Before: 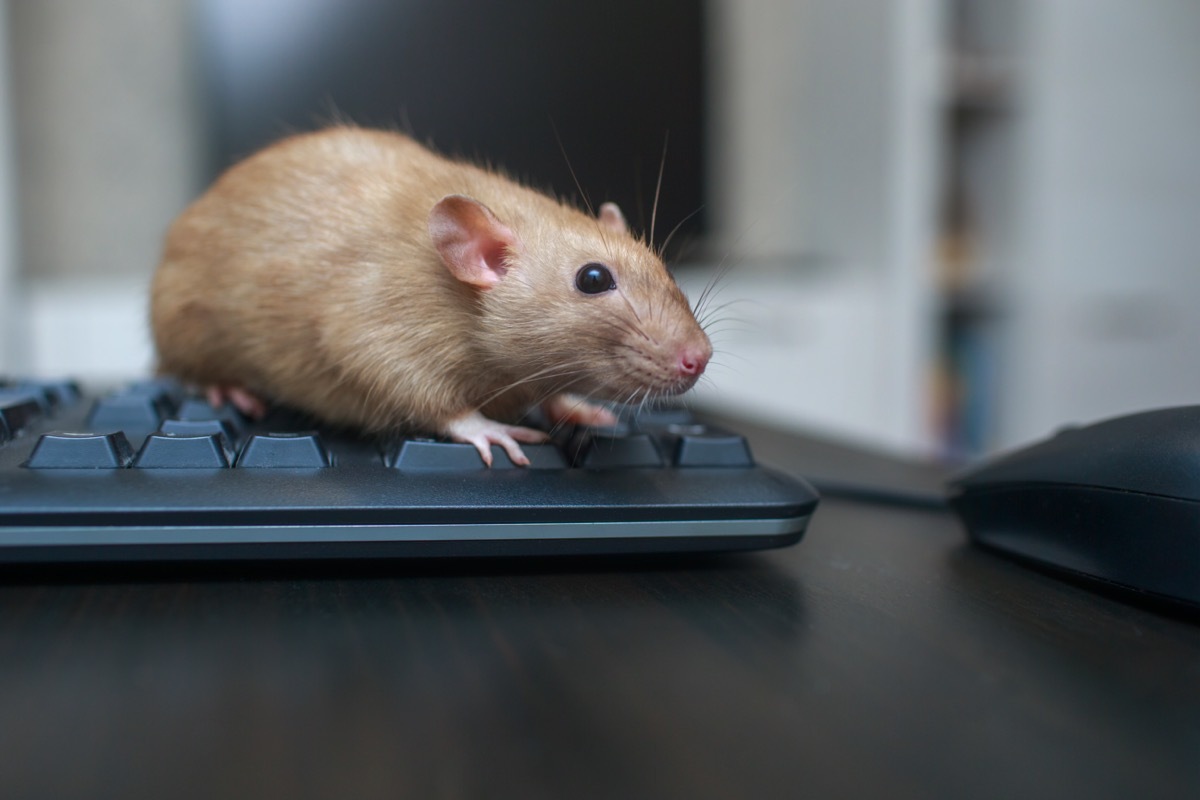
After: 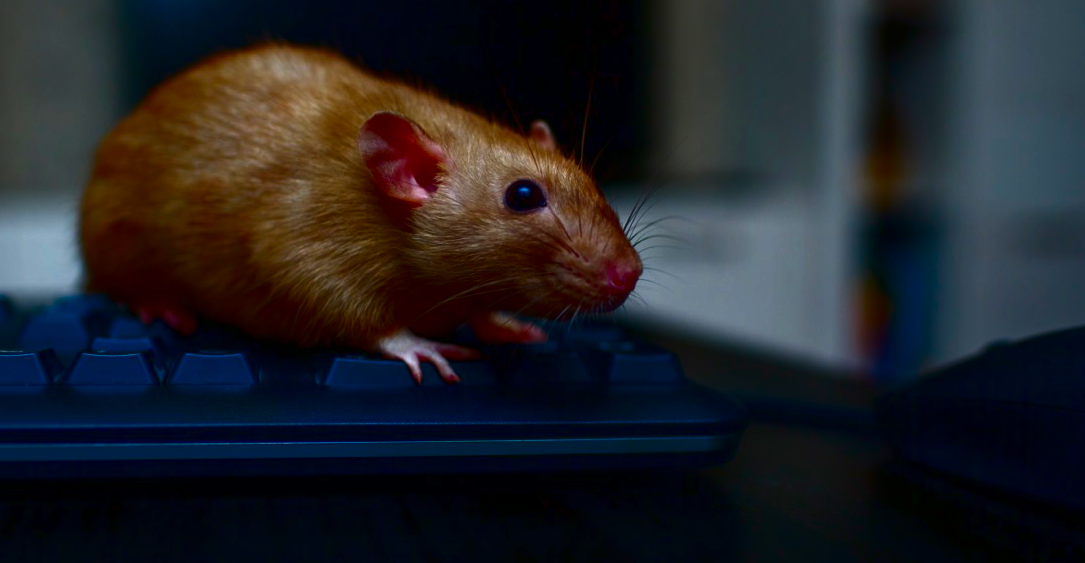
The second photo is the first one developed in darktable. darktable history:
contrast brightness saturation: brightness -0.992, saturation 0.992
crop: left 5.875%, top 10.43%, right 3.672%, bottom 19.164%
